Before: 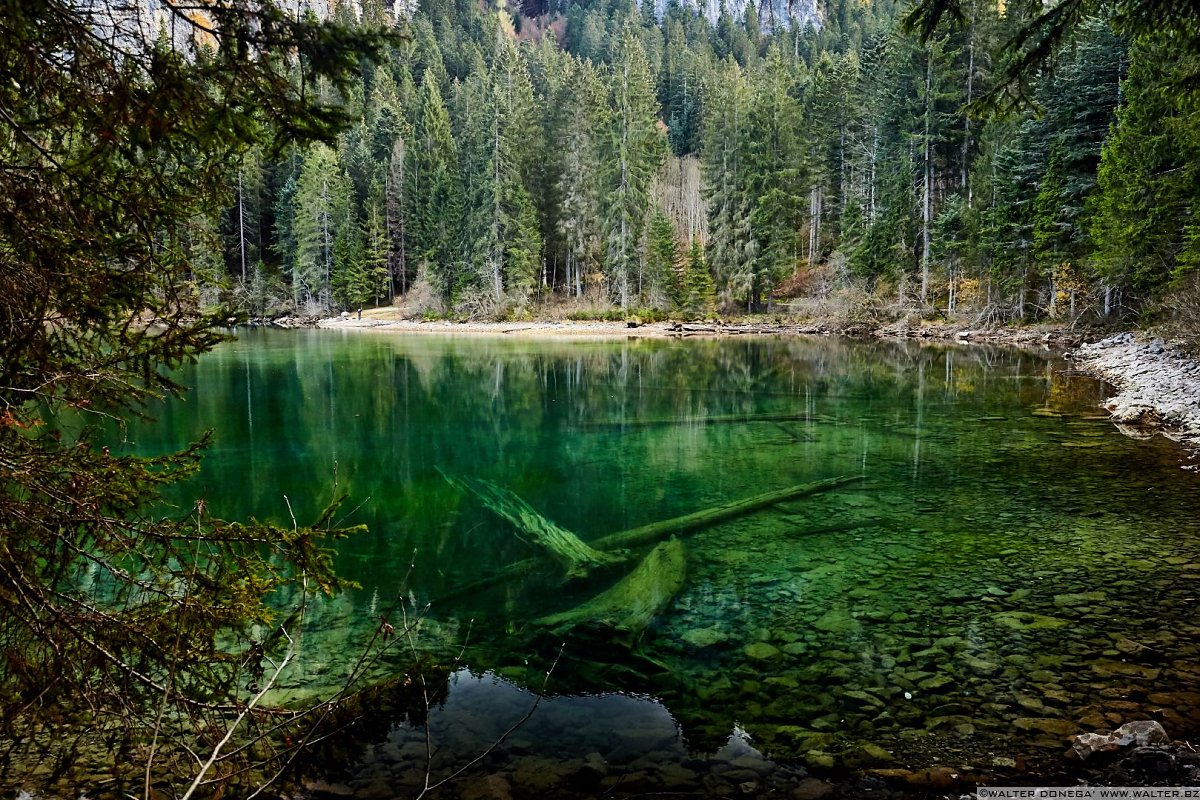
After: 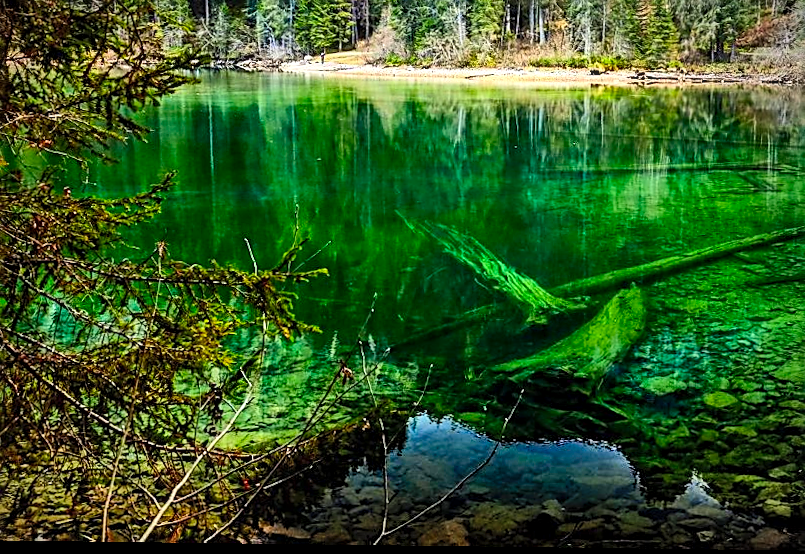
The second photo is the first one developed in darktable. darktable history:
crop and rotate: angle -0.721°, left 3.606%, top 31.972%, right 29.862%
color zones: curves: ch1 [(0.25, 0.5) (0.747, 0.71)]
shadows and highlights: shadows 36.33, highlights -27.35, soften with gaussian
local contrast: detail 130%
vignetting: fall-off start 99.26%, brightness -0.417, saturation -0.299, center (-0.123, -0.003), width/height ratio 1.305
sharpen: amount 0.601
contrast brightness saturation: contrast 0.198, brightness 0.204, saturation 0.788
